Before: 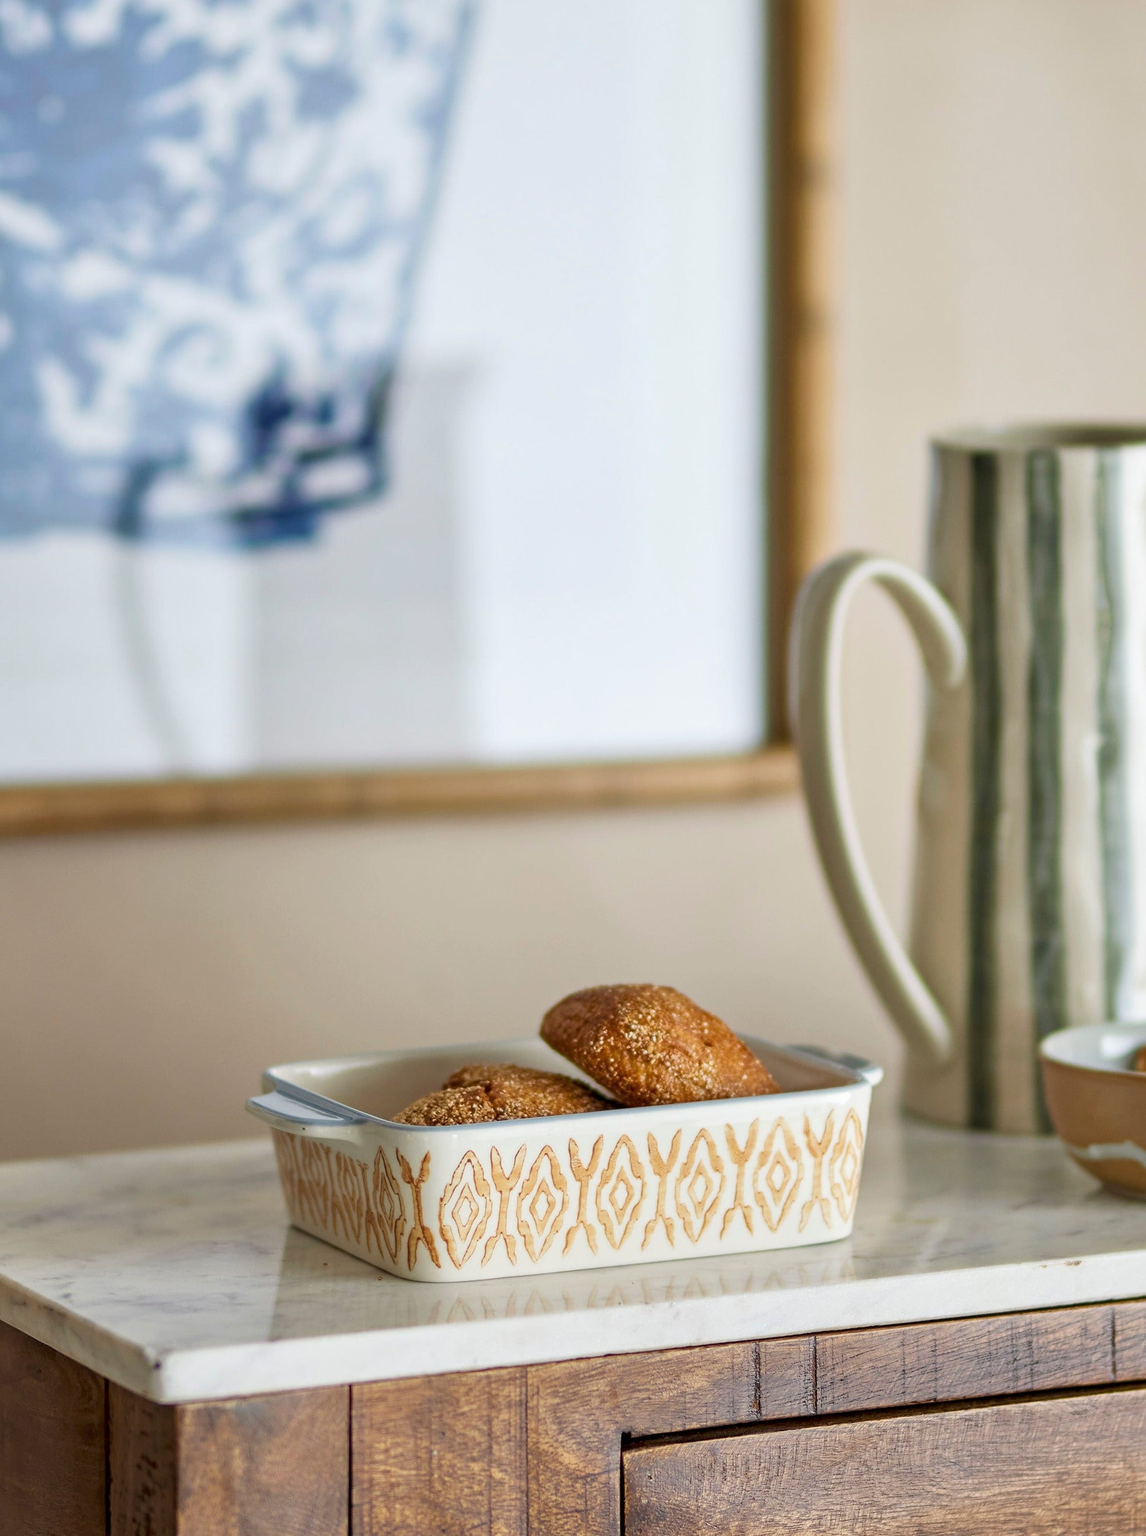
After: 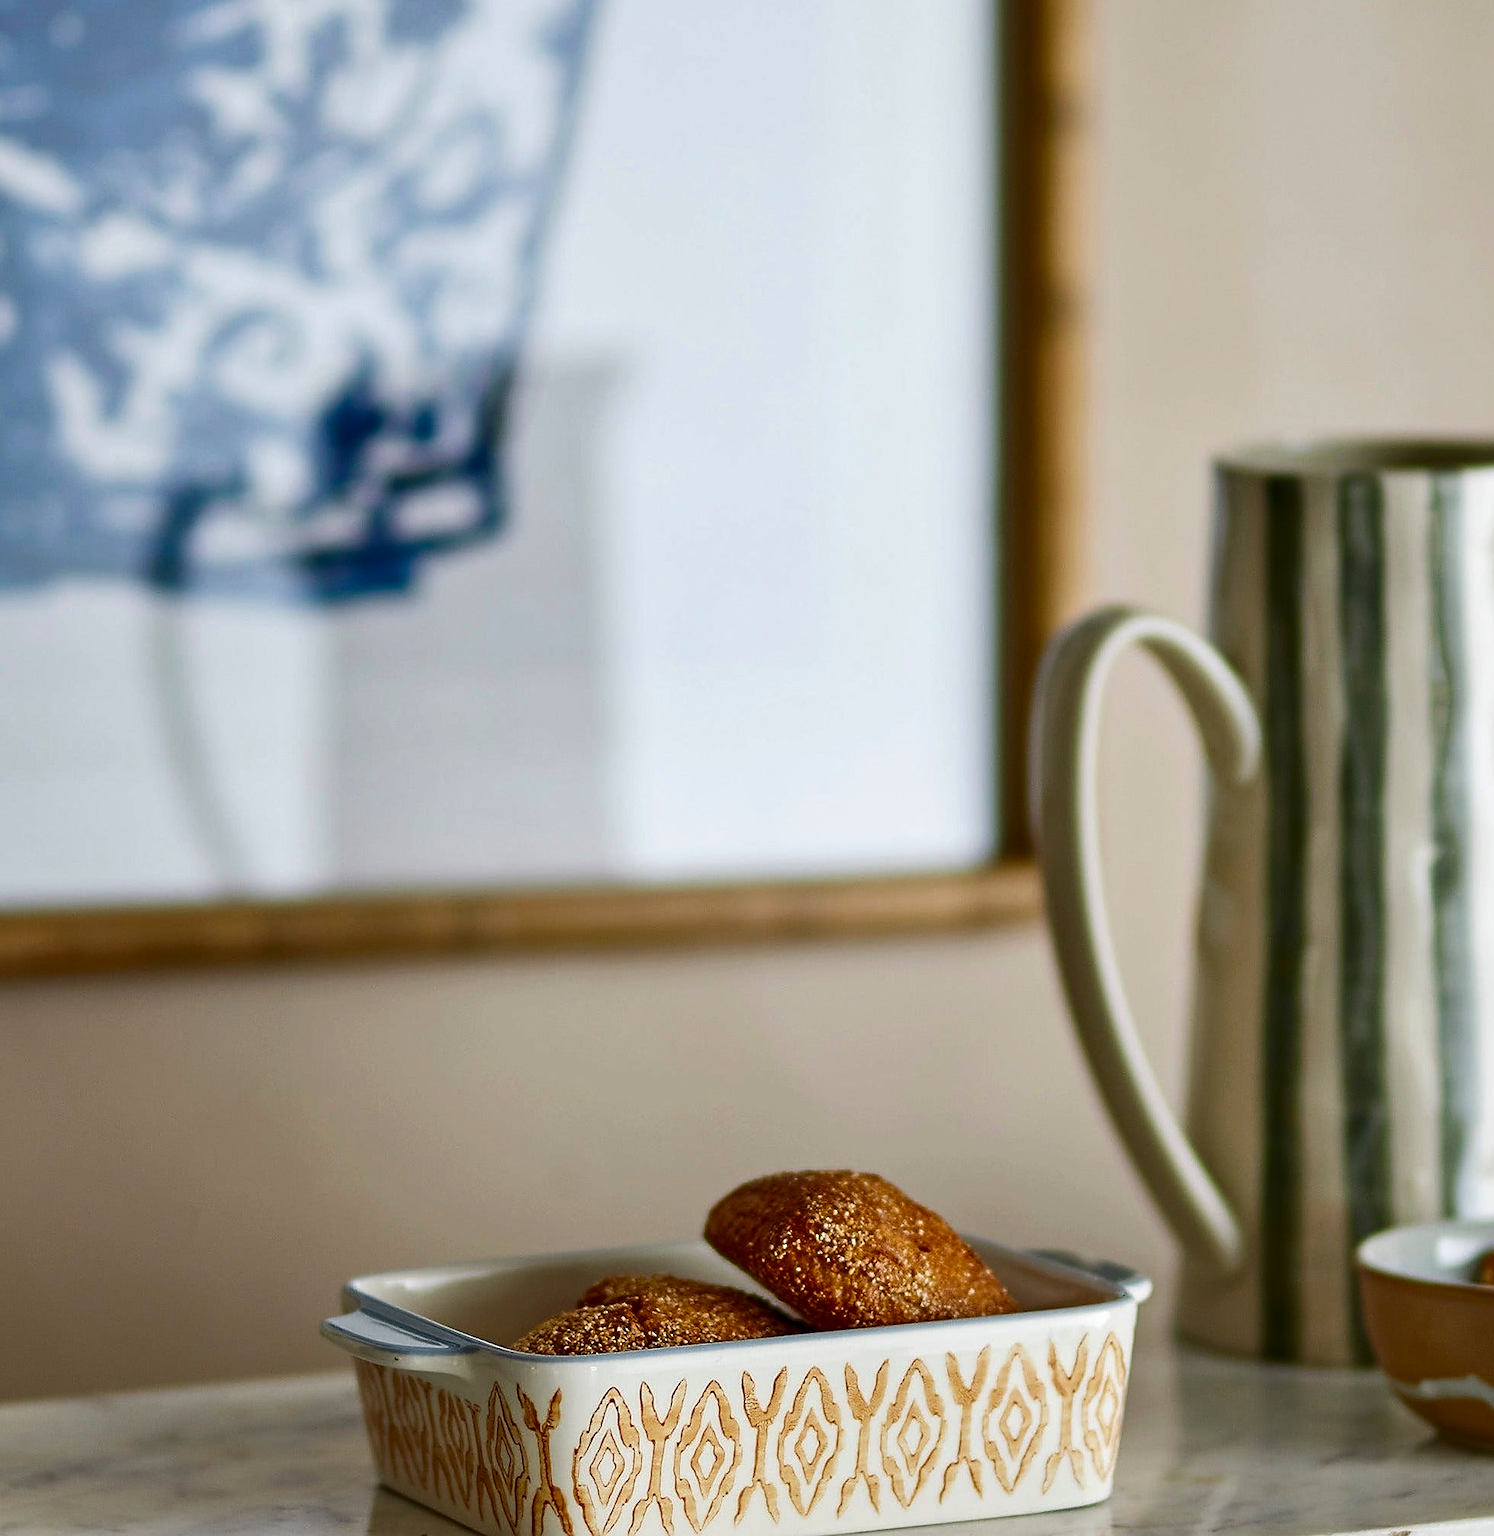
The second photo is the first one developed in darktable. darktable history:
color correction: highlights a* 0.003, highlights b* -0.283
contrast brightness saturation: contrast 0.1, brightness -0.26, saturation 0.14
crop: top 5.667%, bottom 17.637%
sharpen: radius 1.4, amount 1.25, threshold 0.7
